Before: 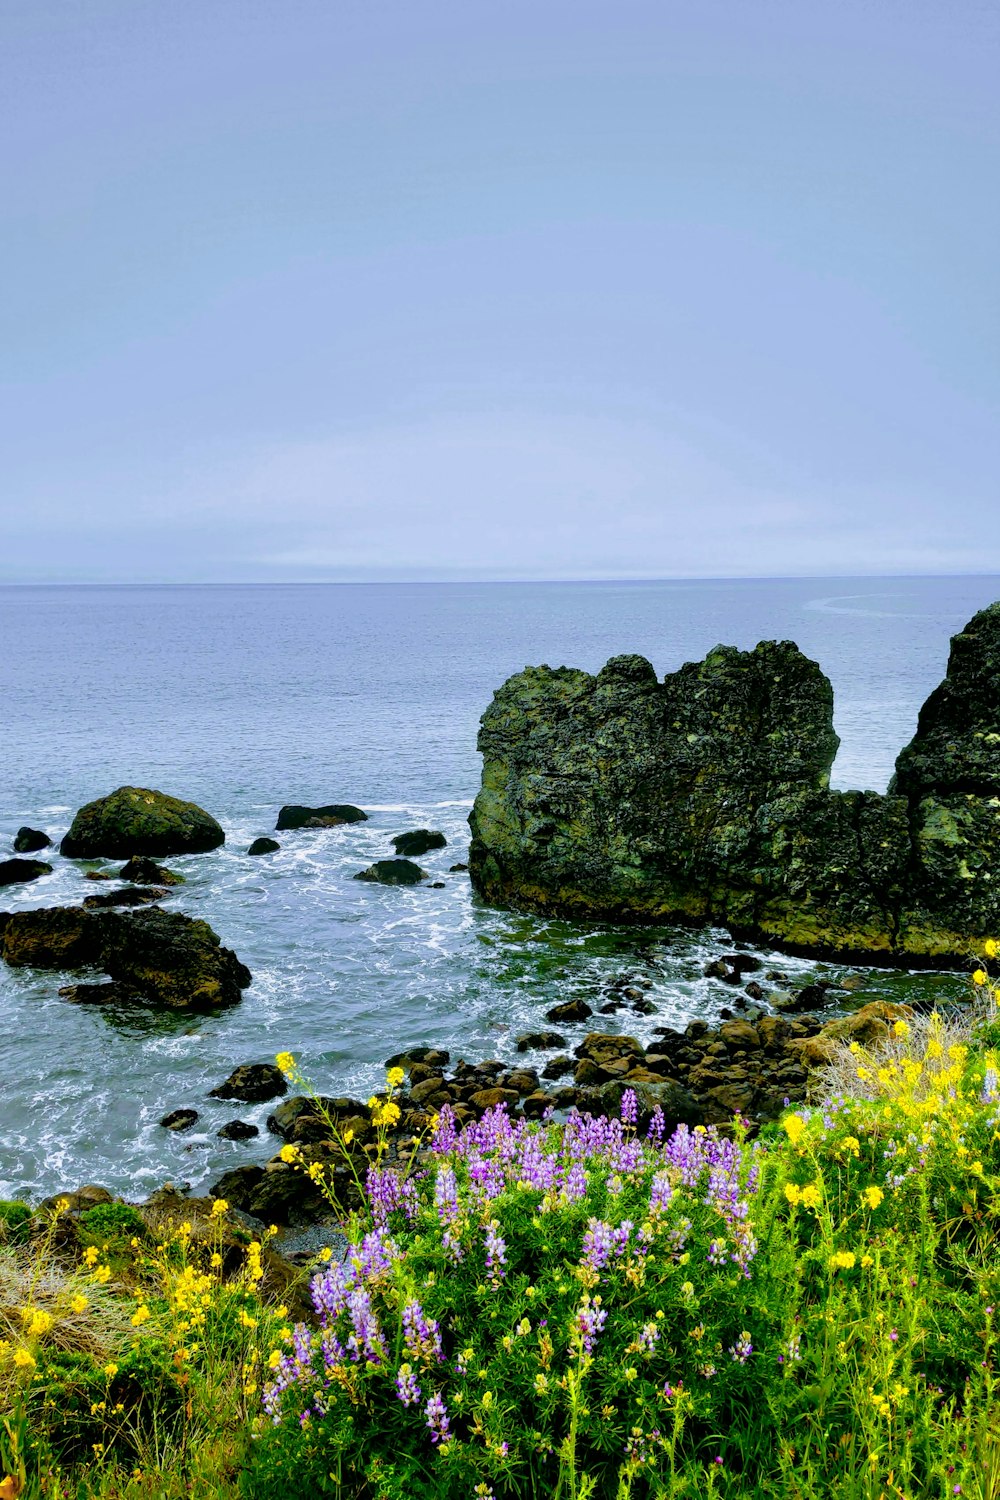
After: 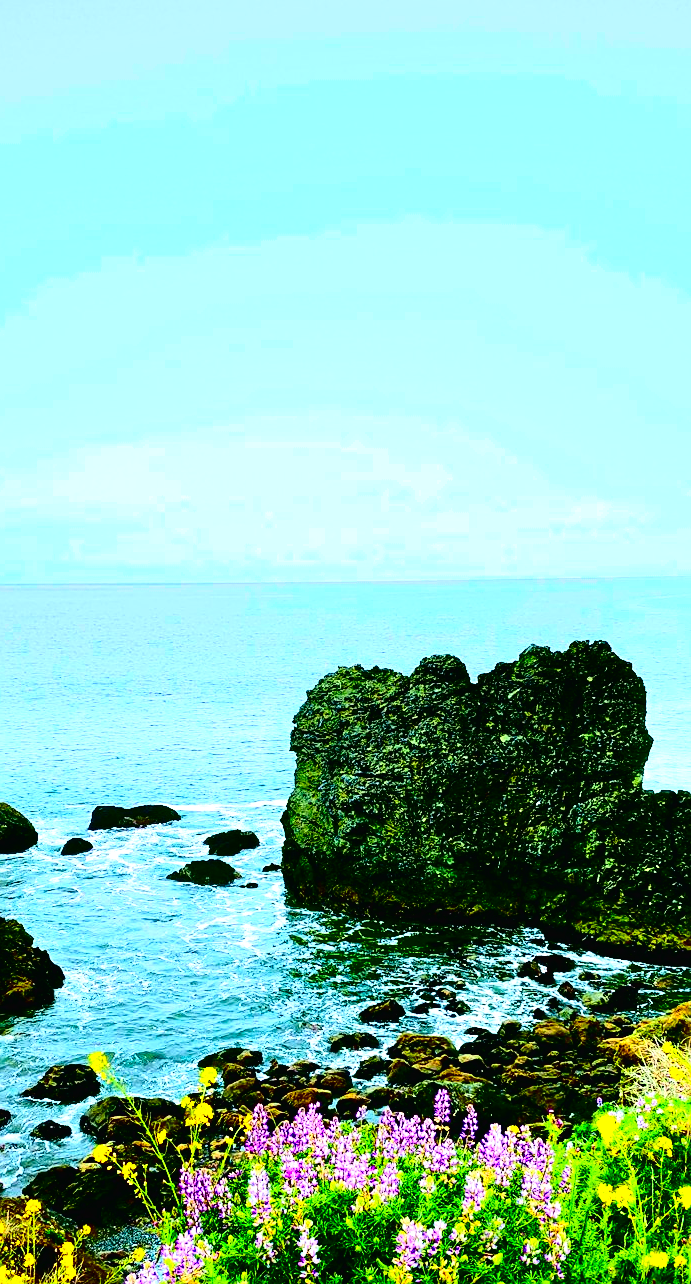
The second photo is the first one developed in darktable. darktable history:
sharpen: on, module defaults
tone curve: curves: ch0 [(0, 0.014) (0.17, 0.099) (0.392, 0.438) (0.725, 0.828) (0.872, 0.918) (1, 0.981)]; ch1 [(0, 0) (0.402, 0.36) (0.488, 0.466) (0.5, 0.499) (0.515, 0.515) (0.574, 0.595) (0.619, 0.65) (0.701, 0.725) (1, 1)]; ch2 [(0, 0) (0.432, 0.422) (0.486, 0.49) (0.503, 0.503) (0.523, 0.554) (0.562, 0.606) (0.644, 0.694) (0.717, 0.753) (1, 0.991)], color space Lab, independent channels, preserve colors none
contrast equalizer: octaves 7, y [[0.5, 0.488, 0.462, 0.461, 0.491, 0.5], [0.5 ×6], [0.5 ×6], [0 ×6], [0 ×6]]
tone equalizer: -8 EV -1.07 EV, -7 EV -1.03 EV, -6 EV -0.829 EV, -5 EV -0.552 EV, -3 EV 0.608 EV, -2 EV 0.87 EV, -1 EV 0.998 EV, +0 EV 1.06 EV
crop: left 18.716%, right 12.158%, bottom 14.336%
exposure: exposure -0.004 EV, compensate exposure bias true, compensate highlight preservation false
contrast brightness saturation: contrast 0.125, brightness -0.242, saturation 0.14
